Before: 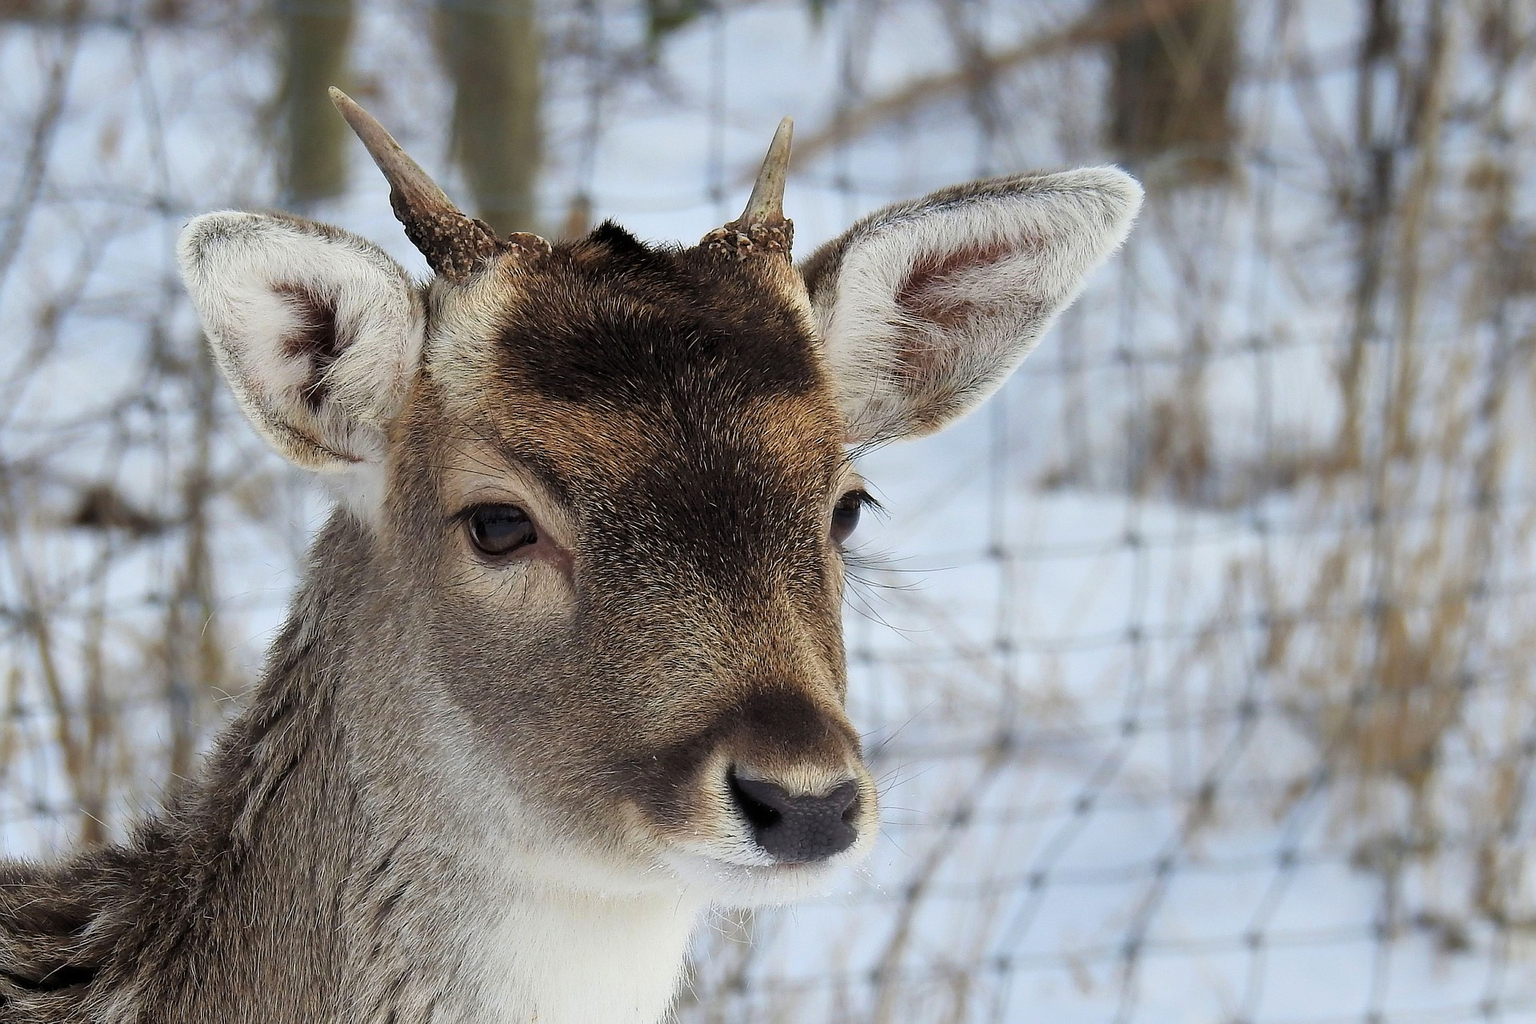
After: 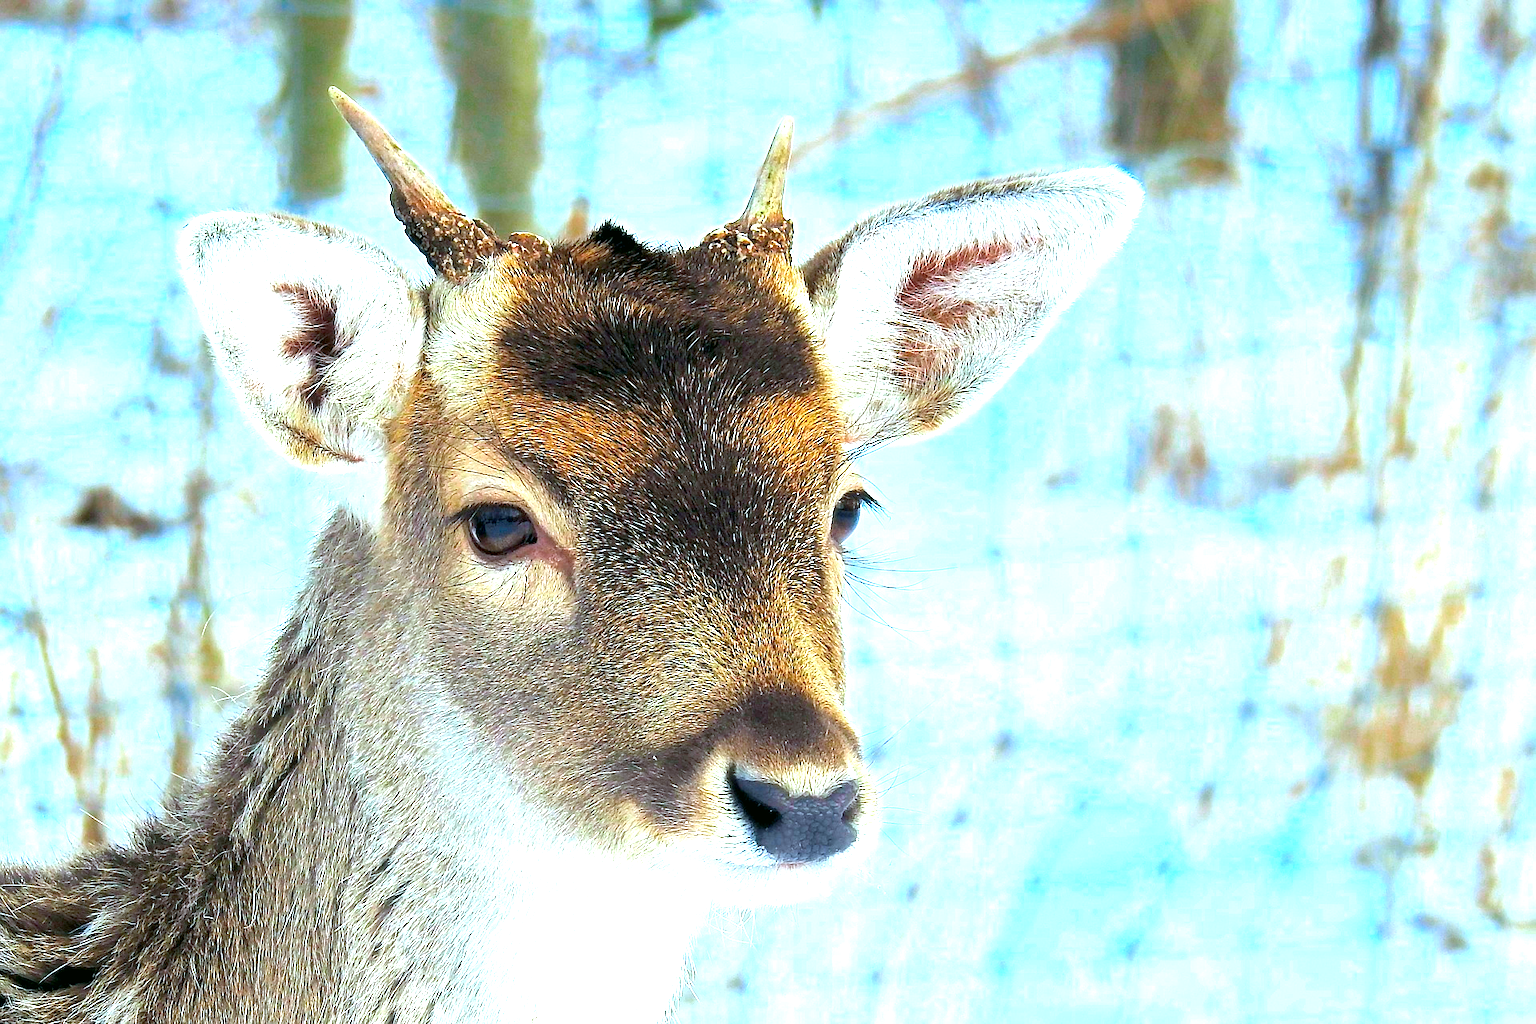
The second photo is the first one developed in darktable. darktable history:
color zones: curves: ch0 [(0, 0.425) (0.143, 0.422) (0.286, 0.42) (0.429, 0.419) (0.571, 0.419) (0.714, 0.42) (0.857, 0.422) (1, 0.425)]; ch1 [(0, 0.666) (0.143, 0.669) (0.286, 0.671) (0.429, 0.67) (0.571, 0.67) (0.714, 0.67) (0.857, 0.67) (1, 0.666)]
color correction: highlights a* -7.33, highlights b* 1.26, shadows a* -3.55, saturation 1.4
color calibration: illuminant as shot in camera, x 0.358, y 0.373, temperature 4628.91 K
exposure: black level correction 0.001, exposure 1.84 EV, compensate highlight preservation false
